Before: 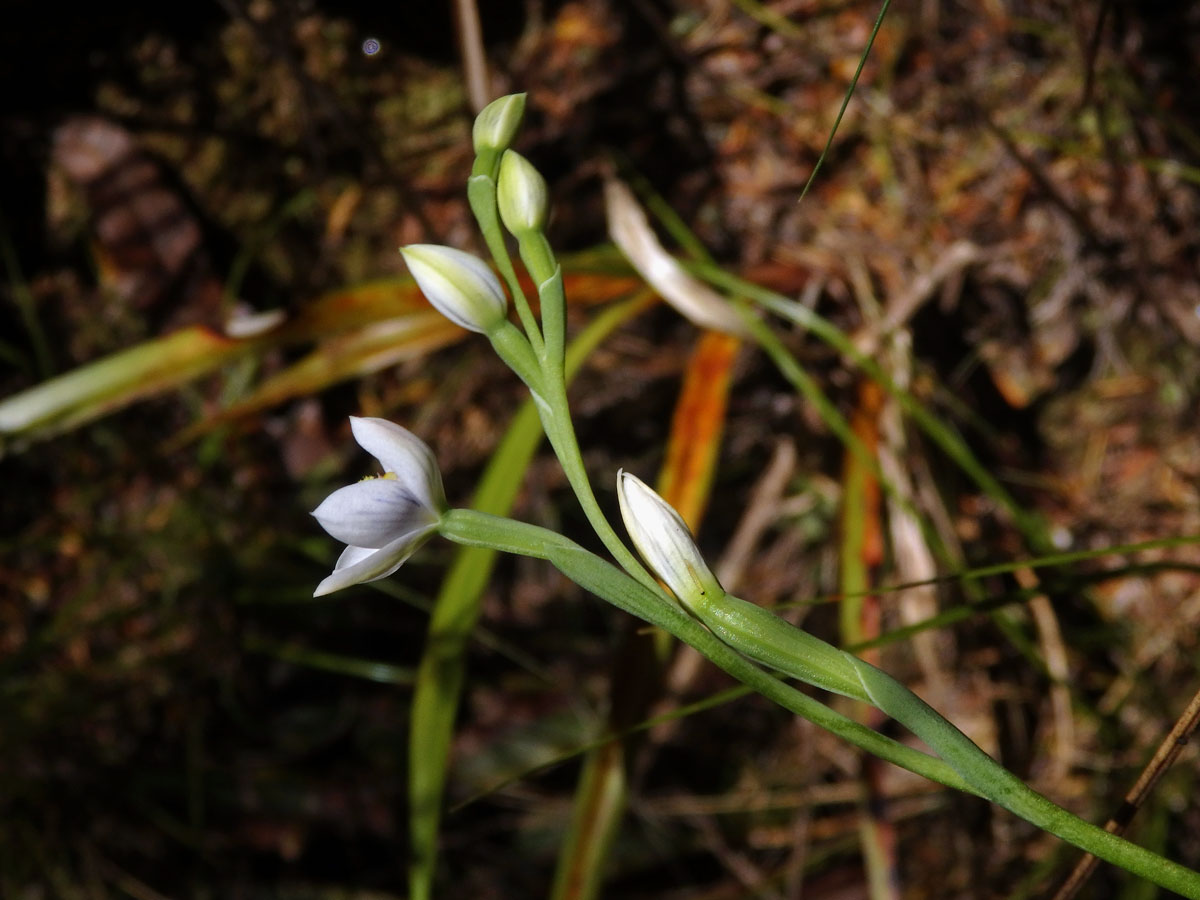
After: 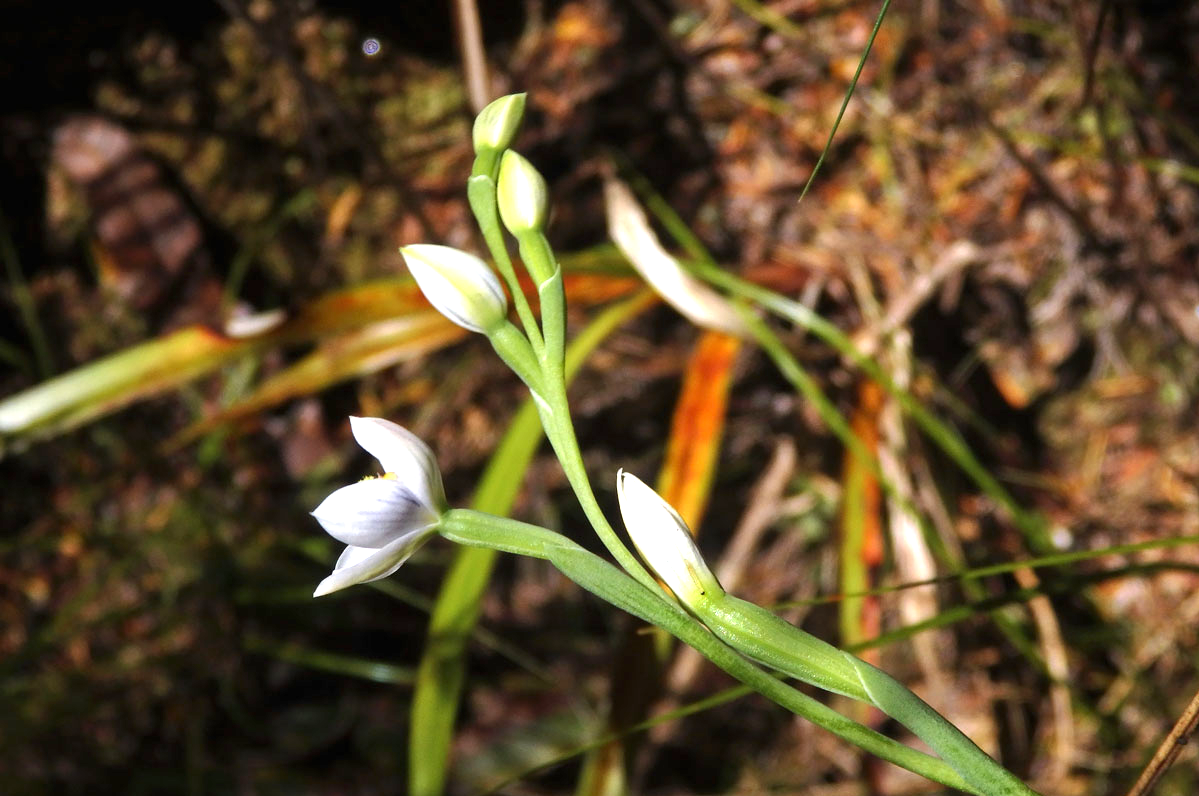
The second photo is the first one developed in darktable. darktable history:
crop and rotate: top 0%, bottom 11.445%
exposure: black level correction 0, exposure 1.107 EV, compensate highlight preservation false
